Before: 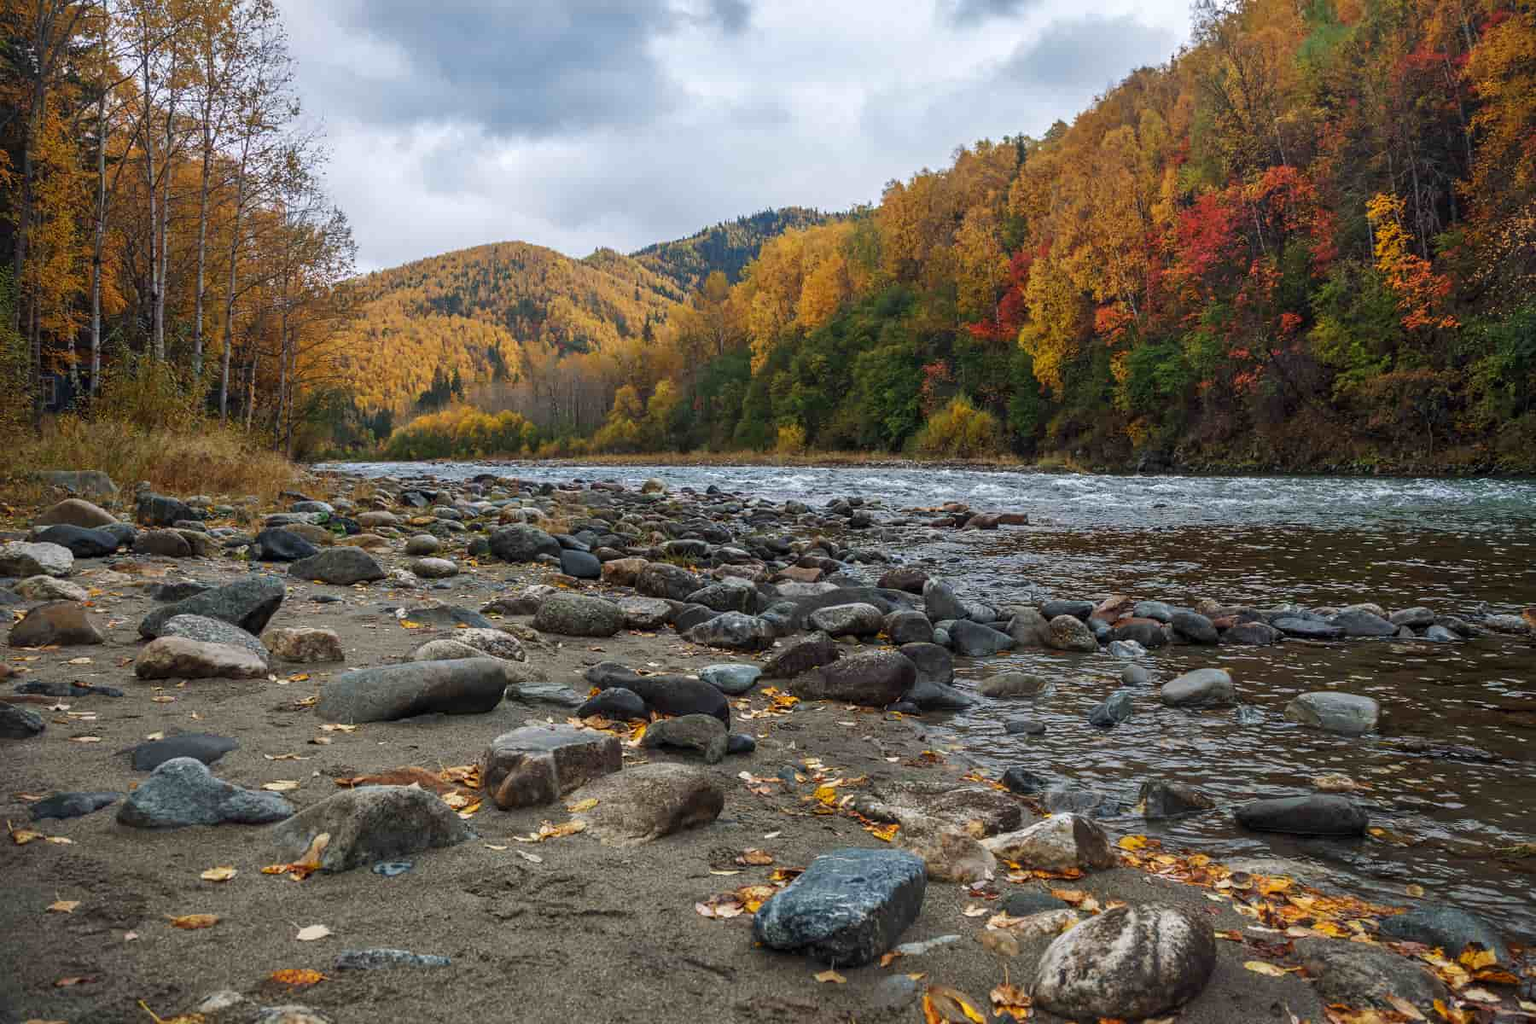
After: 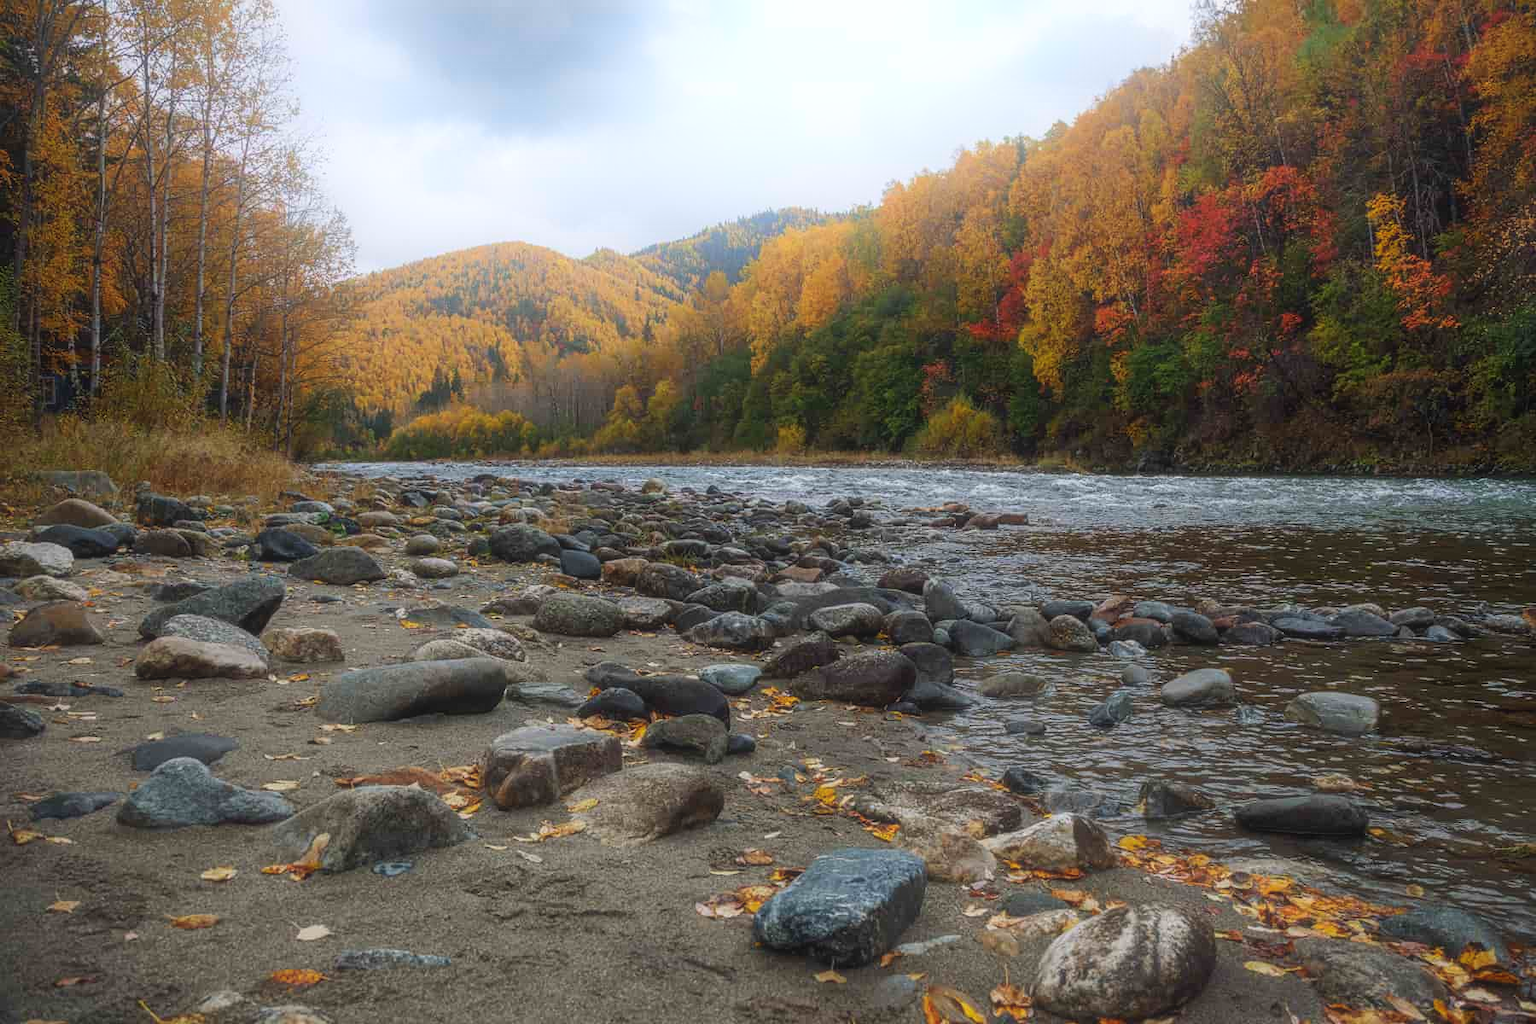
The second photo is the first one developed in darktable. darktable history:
bloom: on, module defaults
contrast equalizer: y [[0.5, 0.496, 0.435, 0.435, 0.496, 0.5], [0.5 ×6], [0.5 ×6], [0 ×6], [0 ×6]]
soften: size 10%, saturation 50%, brightness 0.2 EV, mix 10%
